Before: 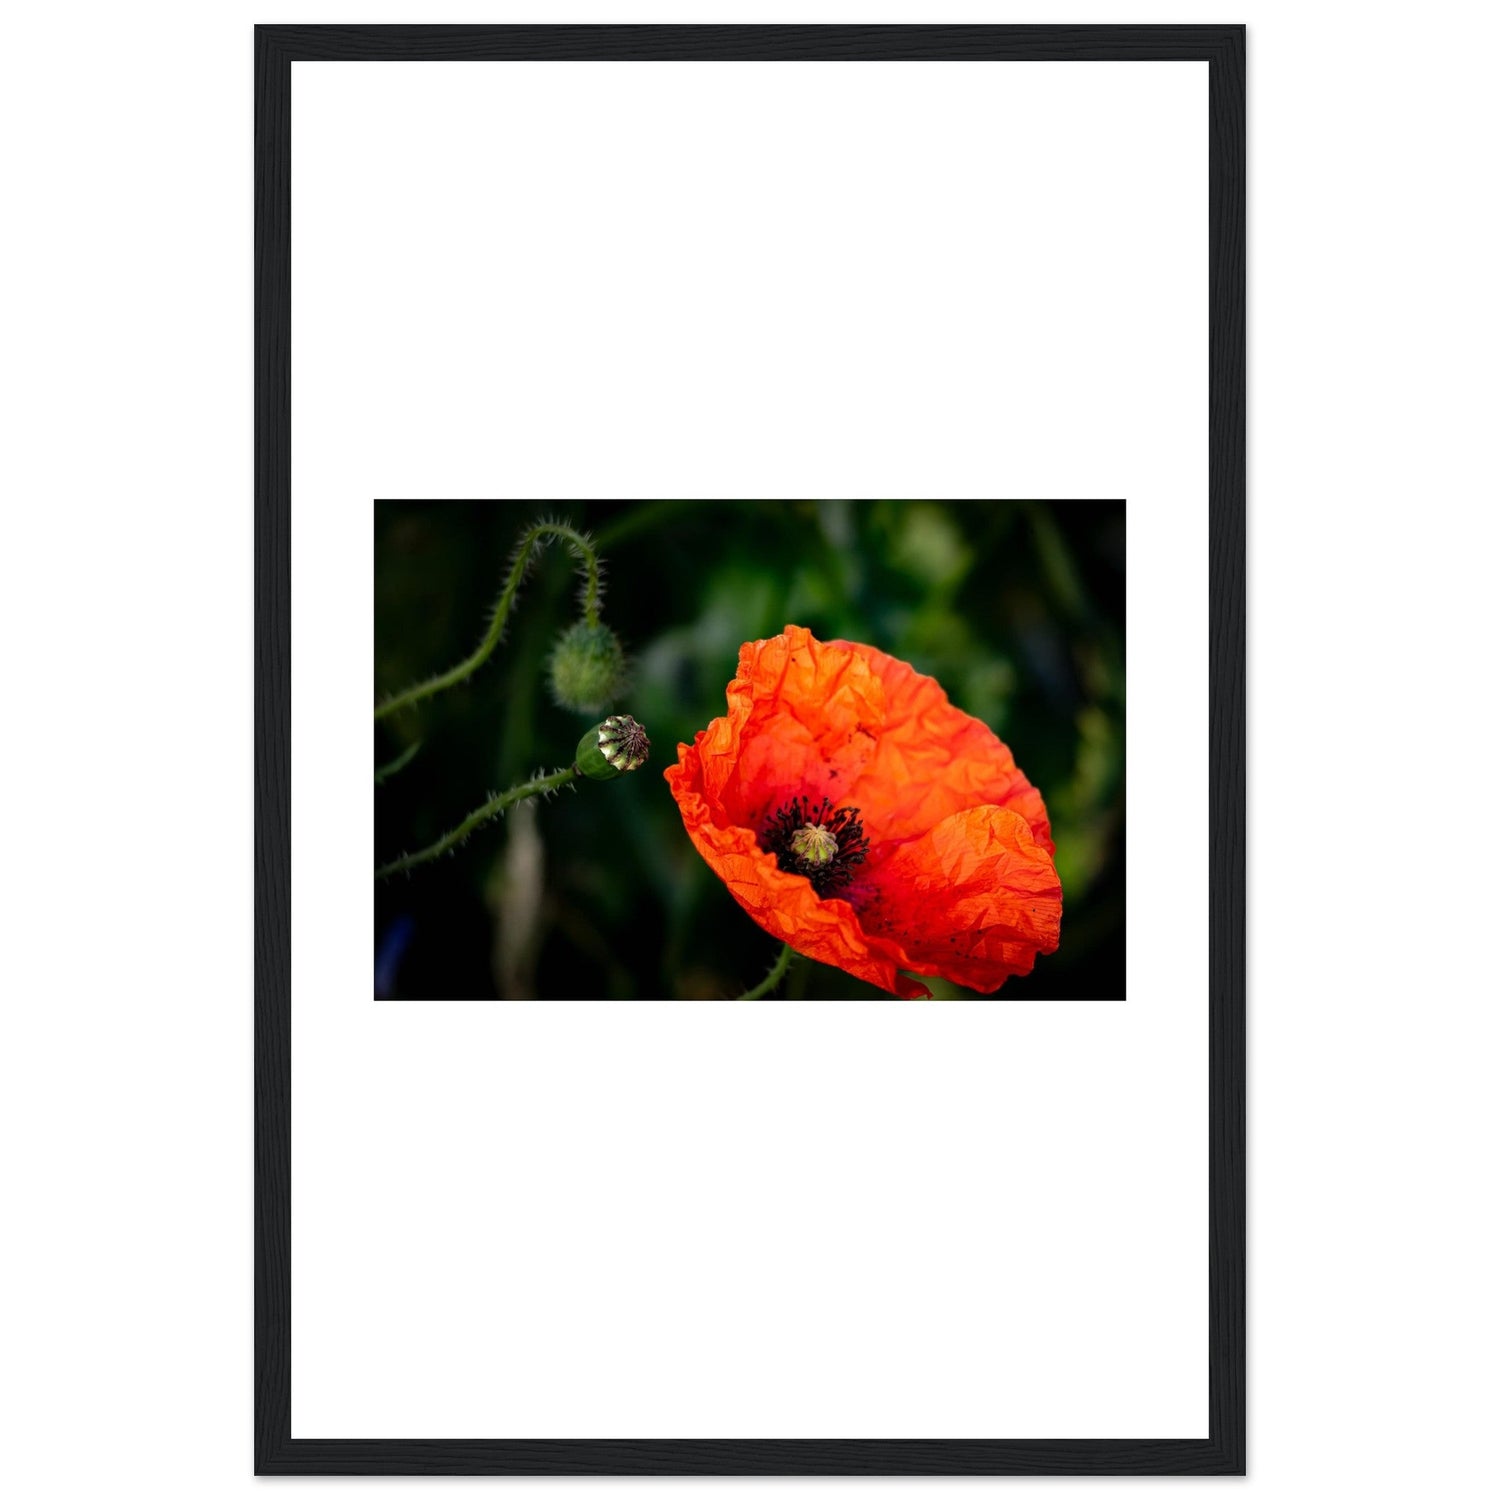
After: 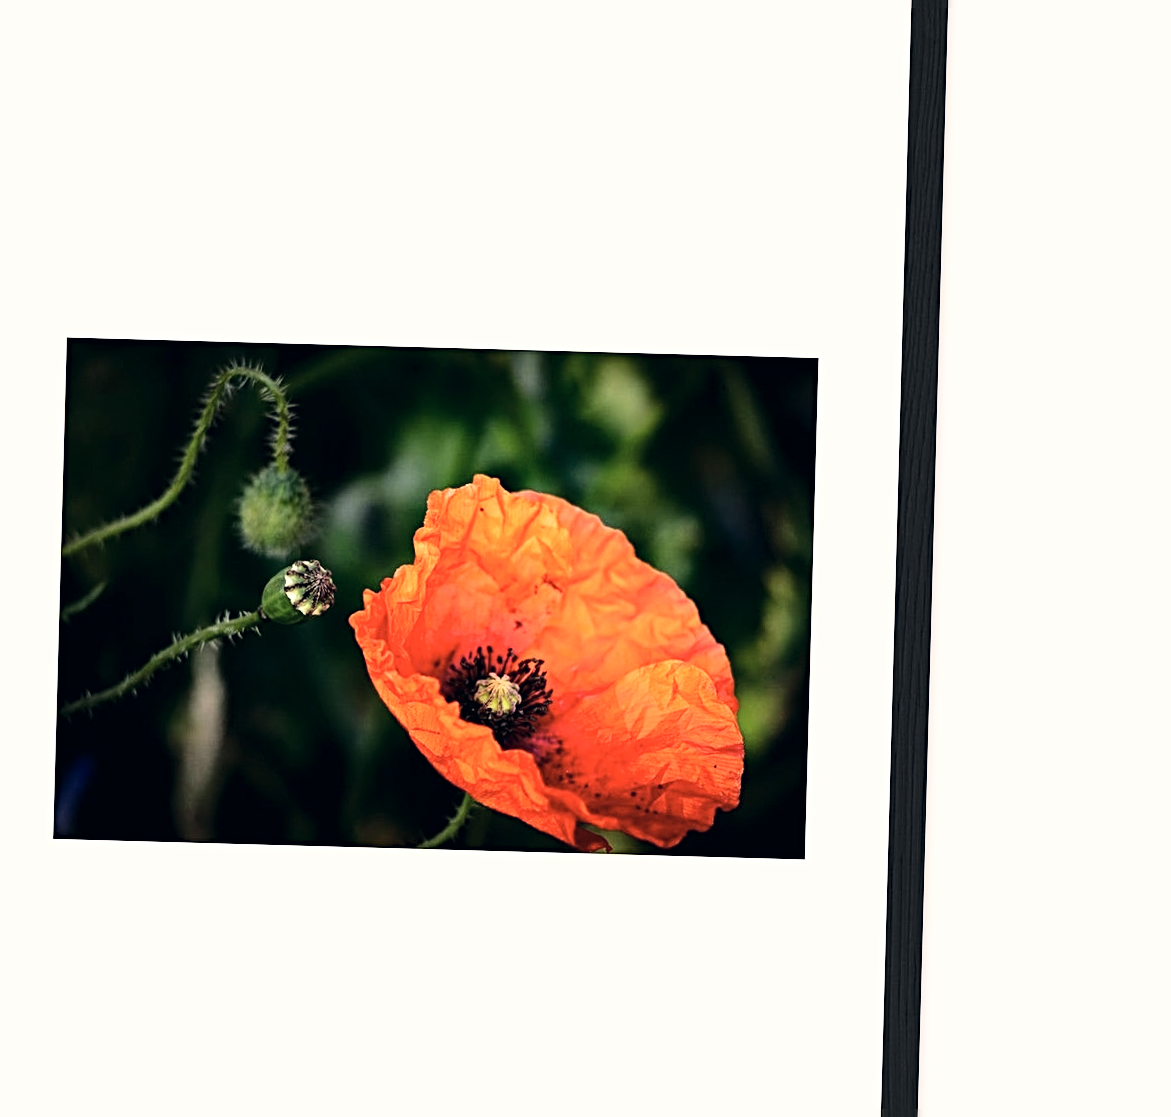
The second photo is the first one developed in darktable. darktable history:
rotate and perspective: rotation 1.57°, crop left 0.018, crop right 0.982, crop top 0.039, crop bottom 0.961
sharpen: radius 3.119
base curve: curves: ch0 [(0, 0) (0.028, 0.03) (0.121, 0.232) (0.46, 0.748) (0.859, 0.968) (1, 1)]
crop and rotate: left 20.74%, top 7.912%, right 0.375%, bottom 13.378%
color correction: highlights a* 2.75, highlights b* 5, shadows a* -2.04, shadows b* -4.84, saturation 0.8
